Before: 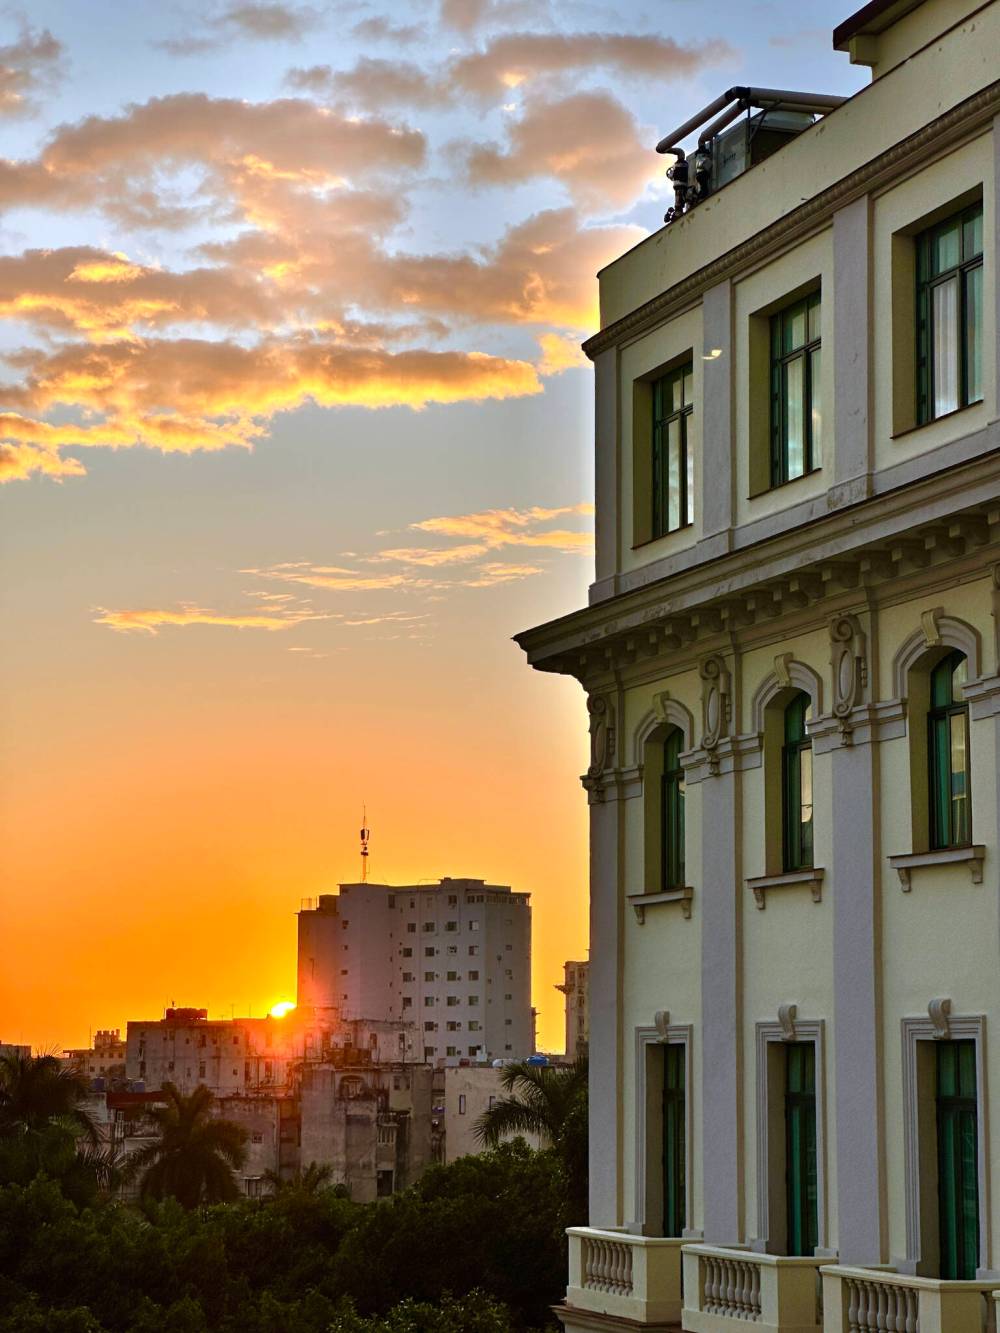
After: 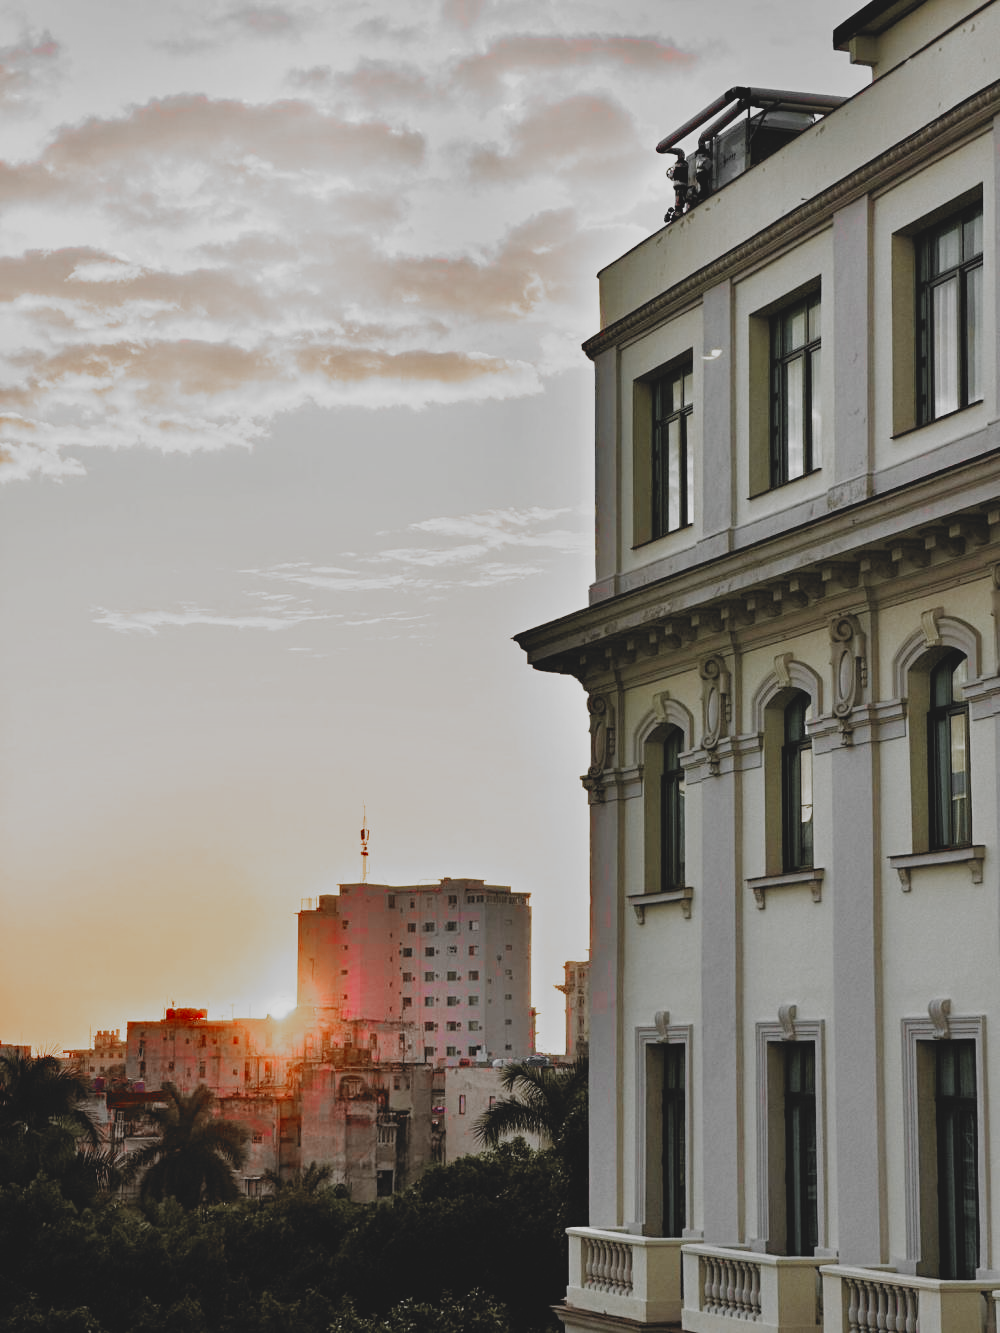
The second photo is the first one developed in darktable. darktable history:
color zones: curves: ch1 [(0, 0.831) (0.08, 0.771) (0.157, 0.268) (0.241, 0.207) (0.562, -0.005) (0.714, -0.013) (0.876, 0.01) (1, 0.831)]
exposure: exposure 0.61 EV, compensate exposure bias true, compensate highlight preservation false
contrast brightness saturation: contrast -0.188, saturation 0.188
filmic rgb: black relative exposure -7.65 EV, white relative exposure 3.98 EV, hardness 4.01, contrast 1.099, highlights saturation mix -29.85%, add noise in highlights 0, preserve chrominance no, color science v3 (2019), use custom middle-gray values true, contrast in highlights soft
